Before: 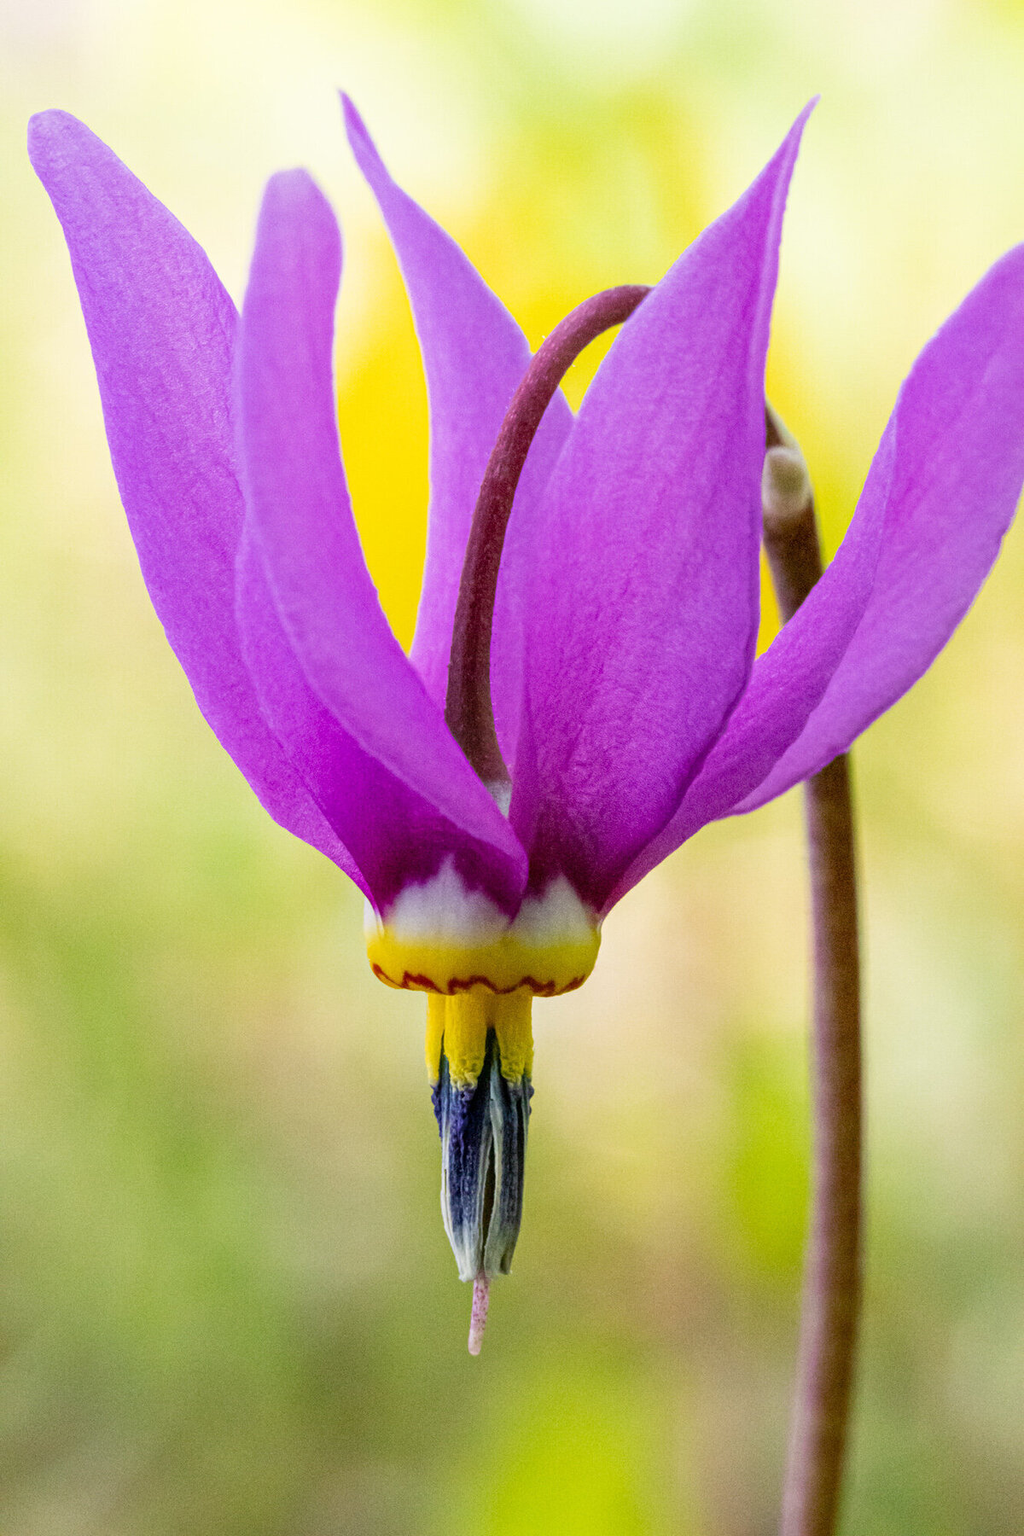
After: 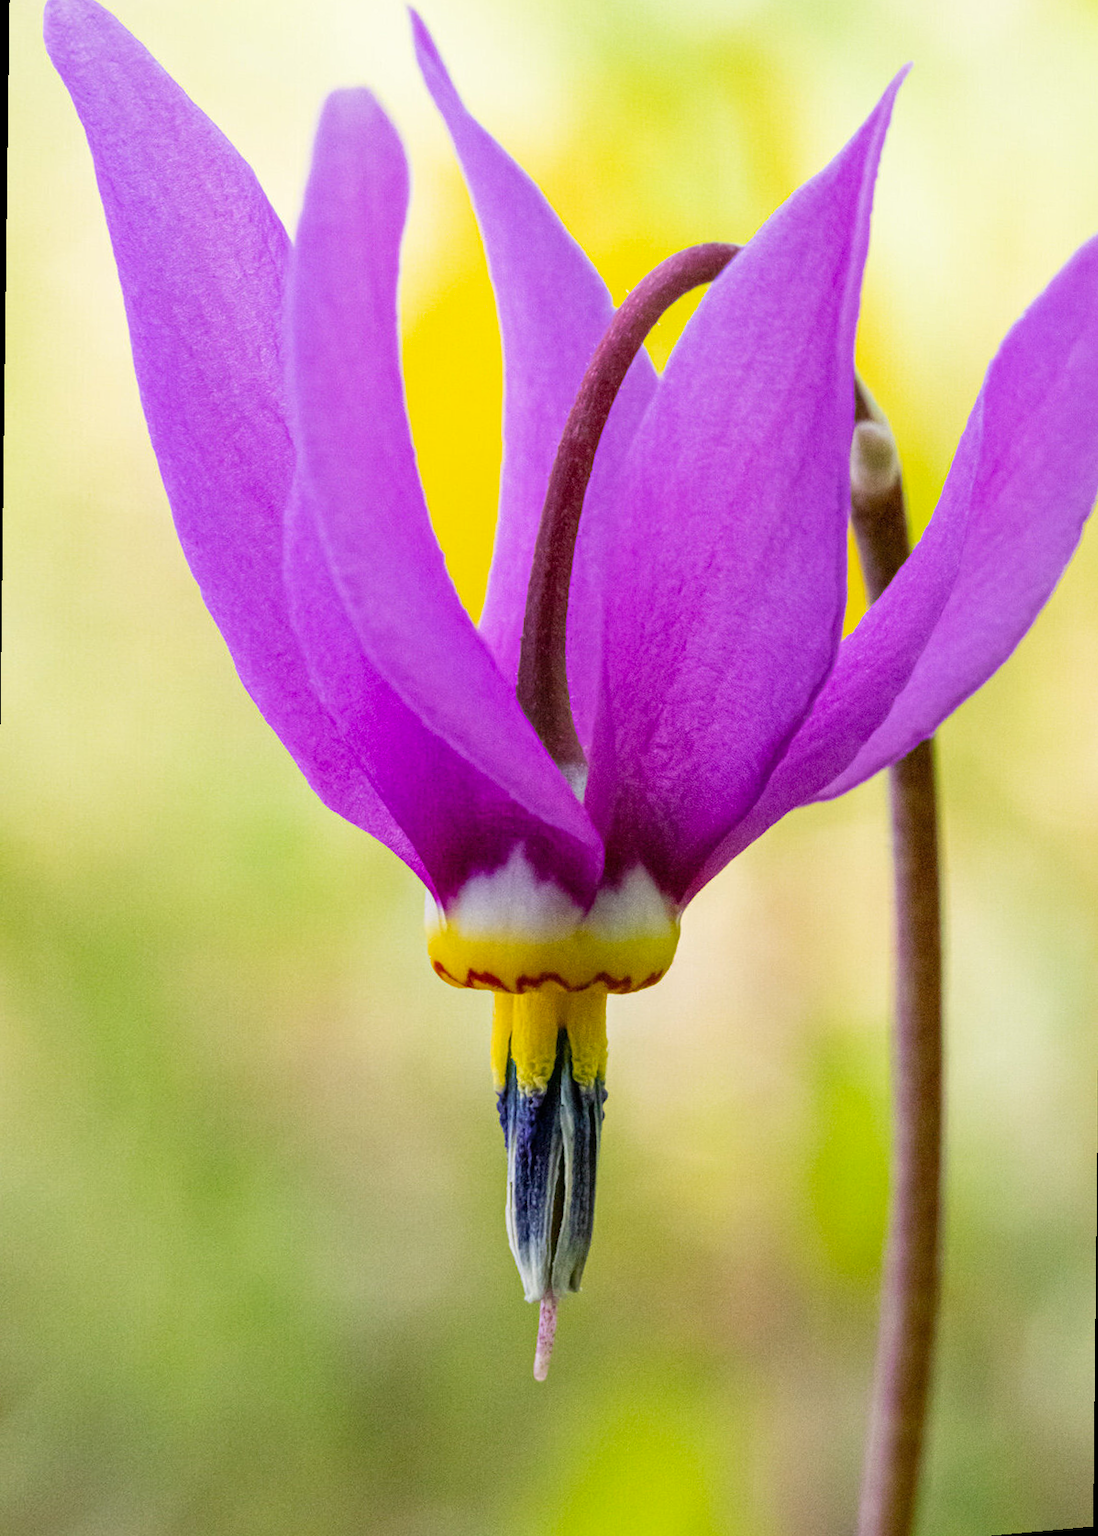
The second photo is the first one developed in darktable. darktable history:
rotate and perspective: rotation 0.679°, lens shift (horizontal) 0.136, crop left 0.009, crop right 0.991, crop top 0.078, crop bottom 0.95
vibrance: vibrance 15%
